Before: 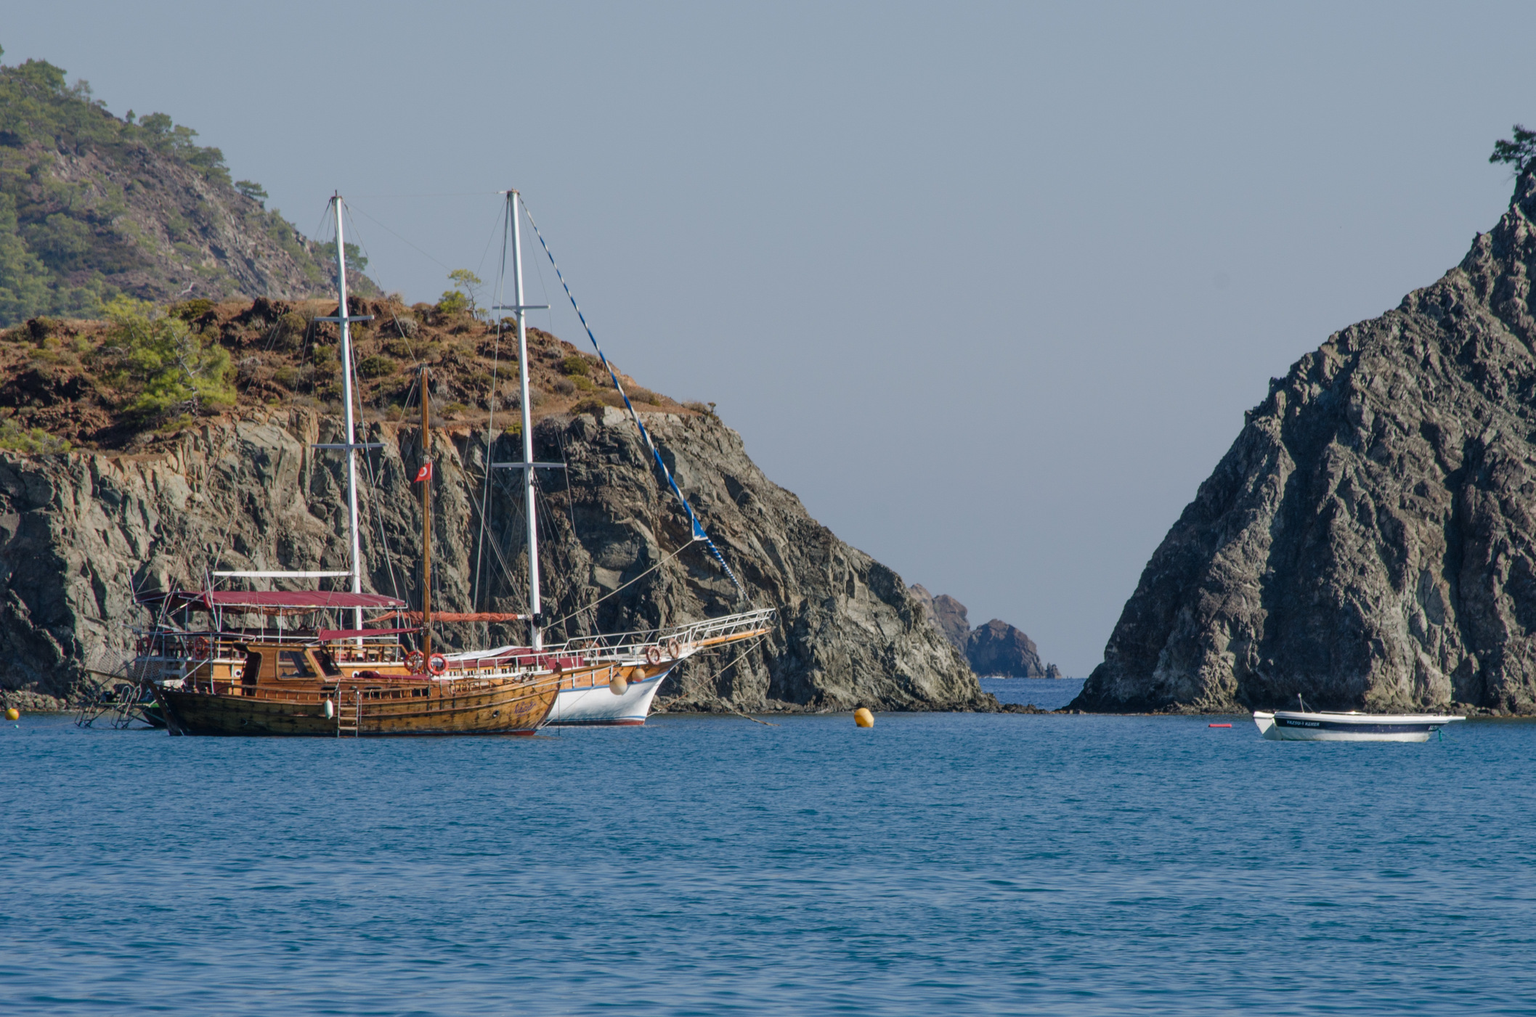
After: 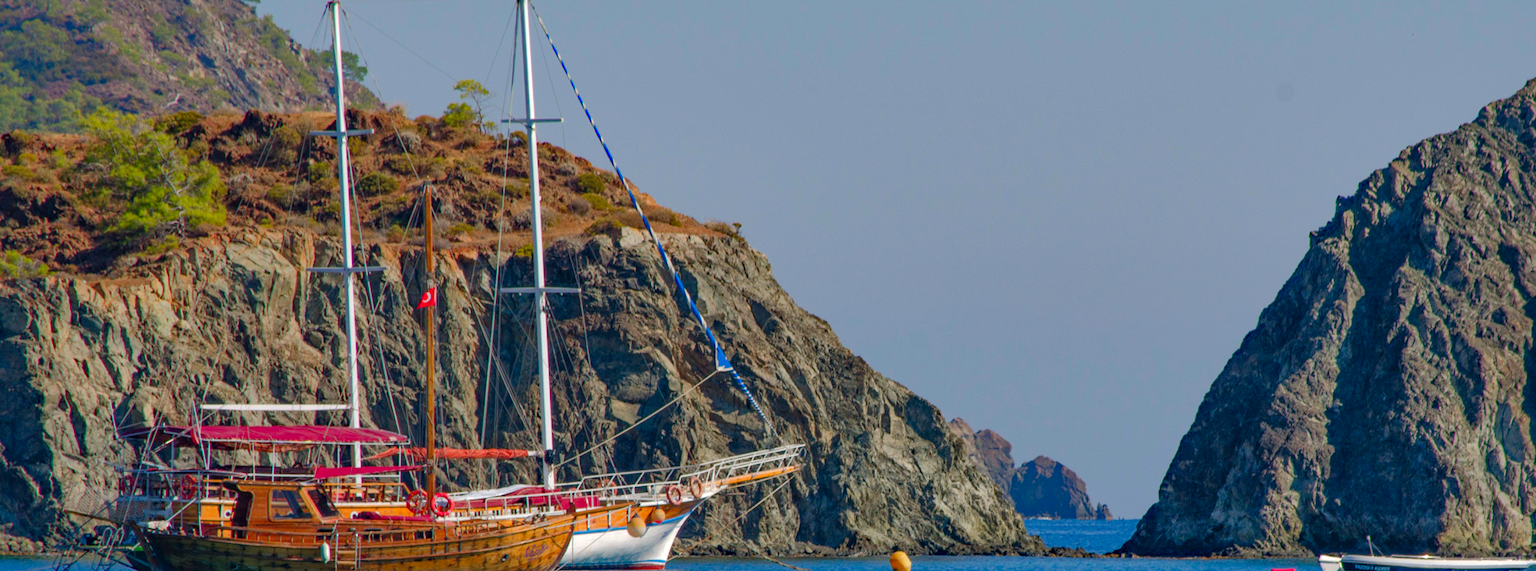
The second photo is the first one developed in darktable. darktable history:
crop: left 1.744%, top 19.225%, right 5.069%, bottom 28.357%
white balance: emerald 1
haze removal: strength 0.29, distance 0.25, compatibility mode true, adaptive false
color contrast: green-magenta contrast 1.69, blue-yellow contrast 1.49
shadows and highlights: on, module defaults
